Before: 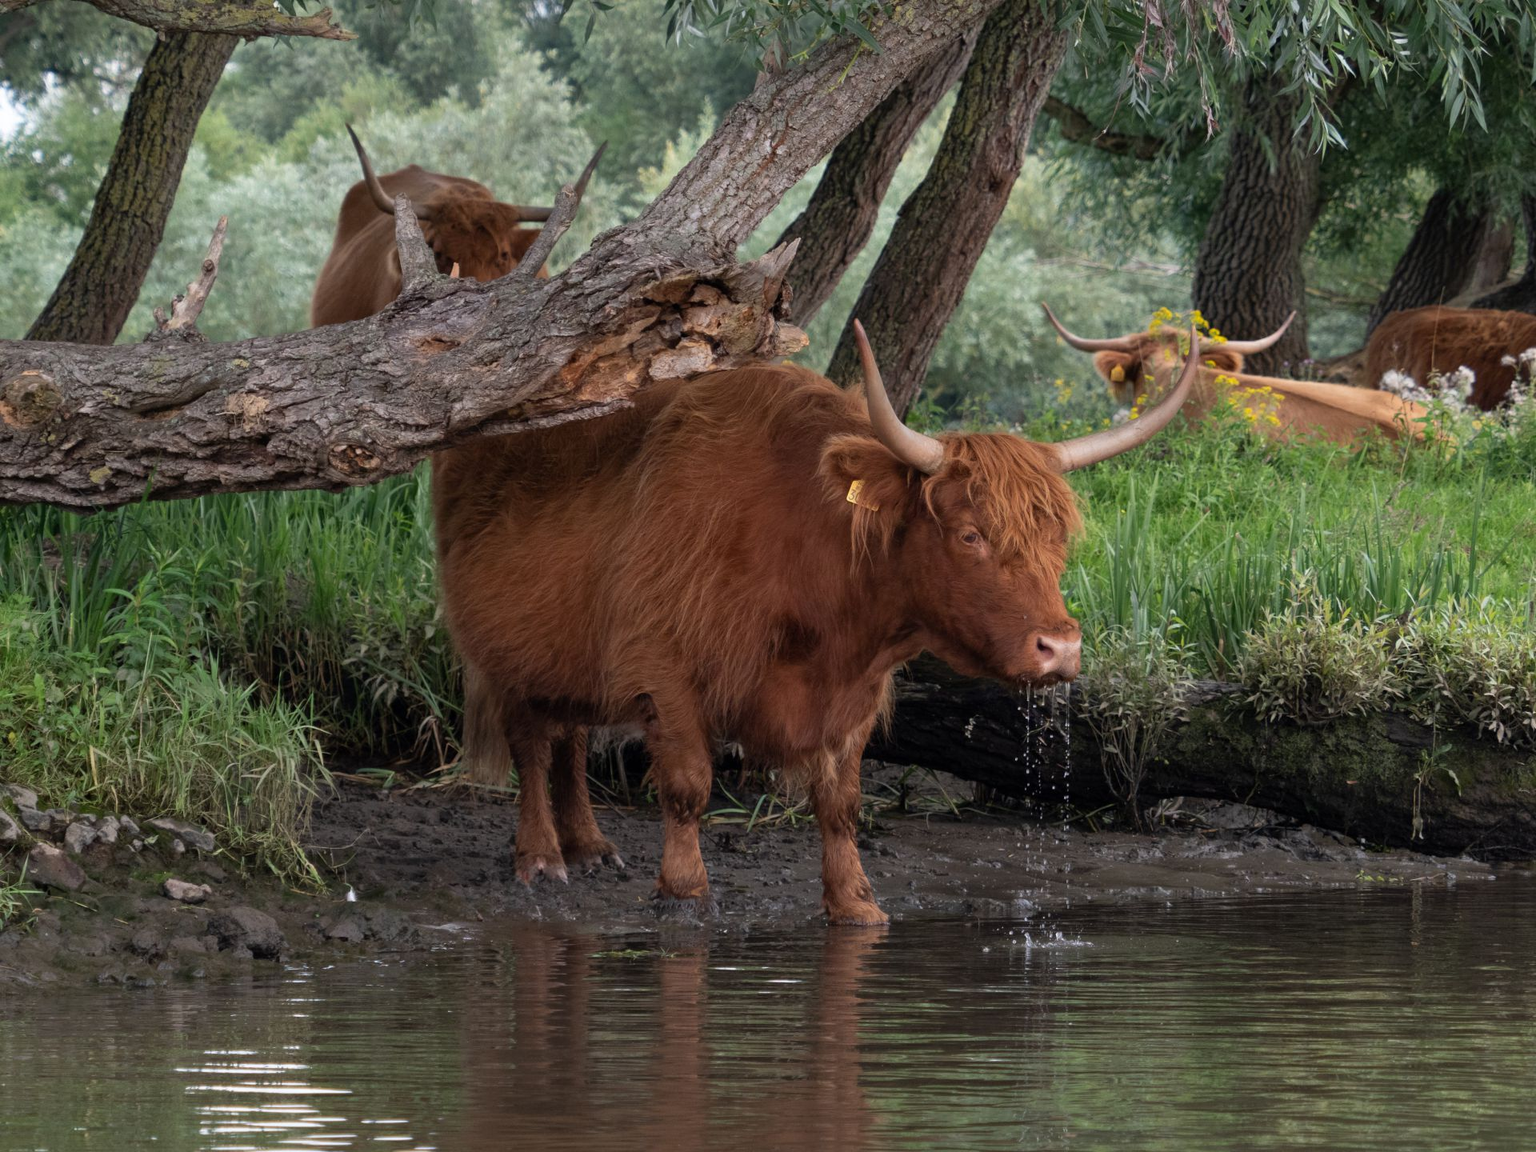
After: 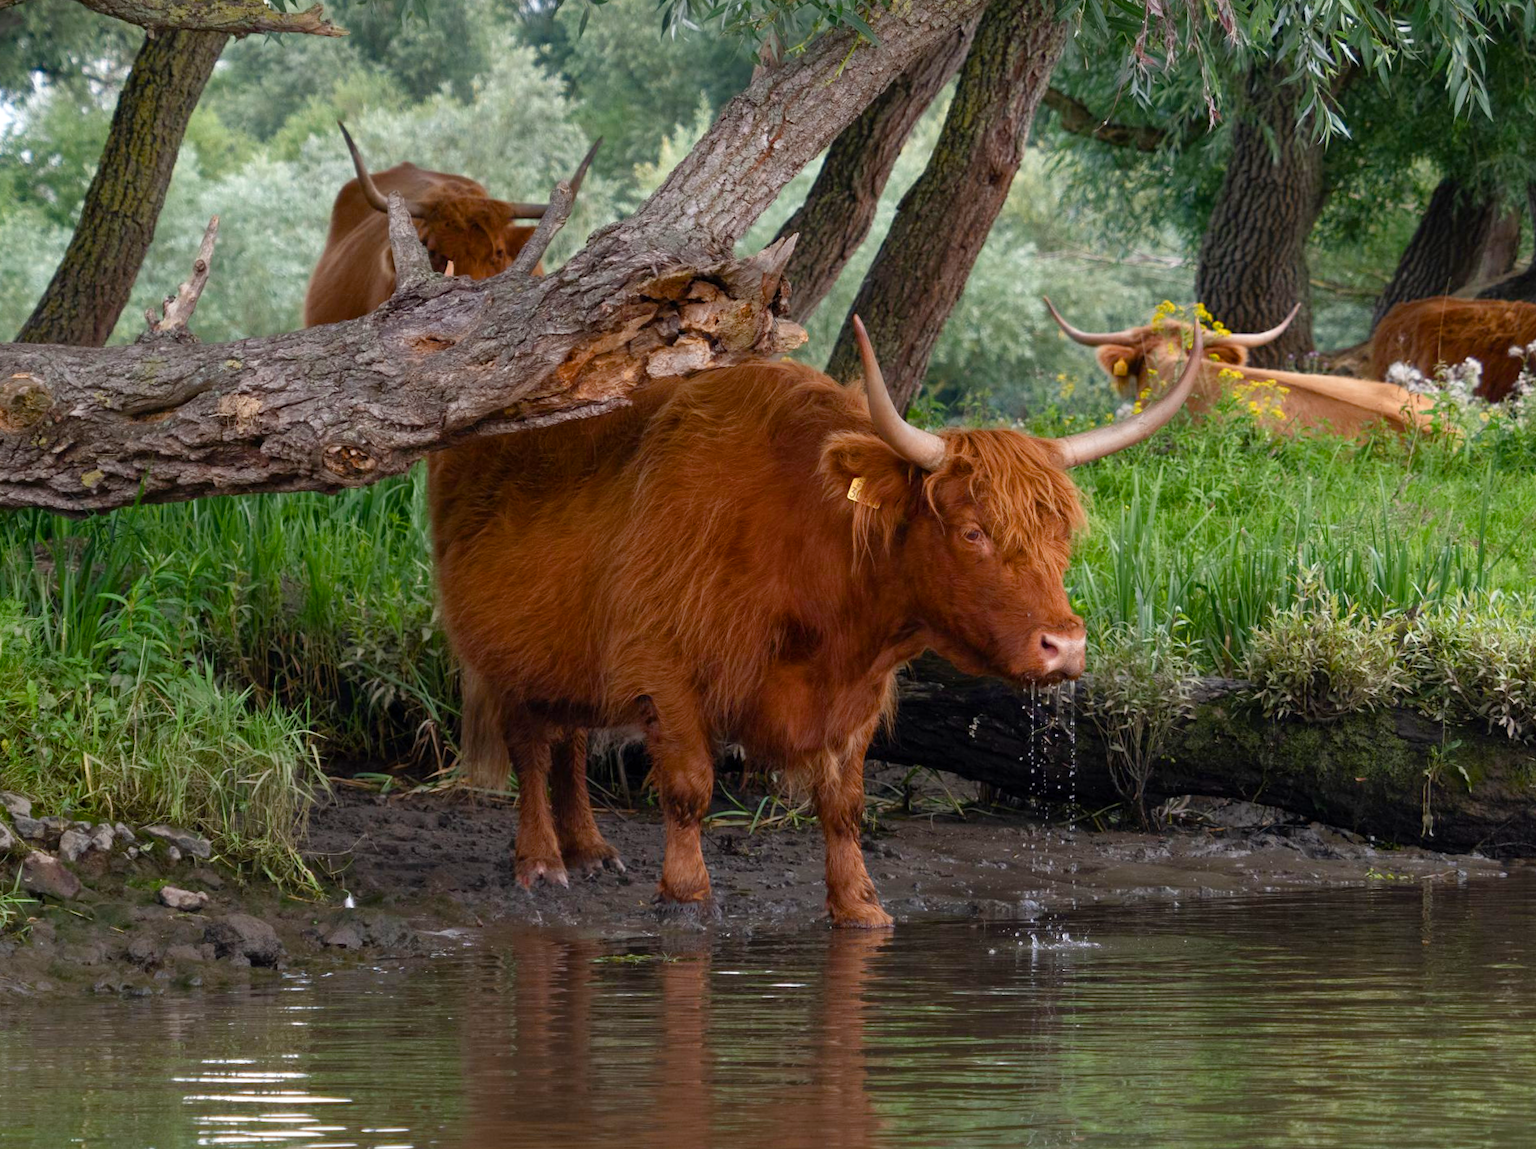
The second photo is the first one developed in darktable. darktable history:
rotate and perspective: rotation -0.45°, automatic cropping original format, crop left 0.008, crop right 0.992, crop top 0.012, crop bottom 0.988
exposure: exposure 0.2 EV, compensate highlight preservation false
color balance rgb: perceptual saturation grading › global saturation 20%, perceptual saturation grading › highlights -25%, perceptual saturation grading › shadows 50%
